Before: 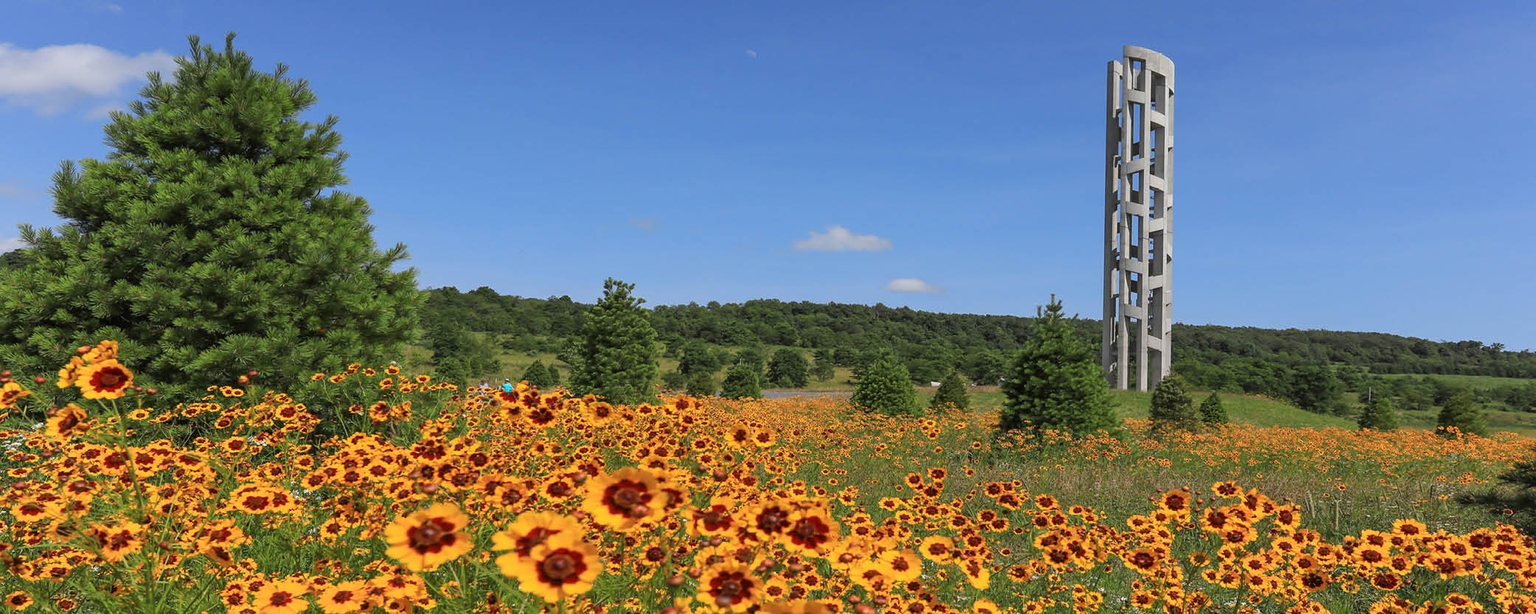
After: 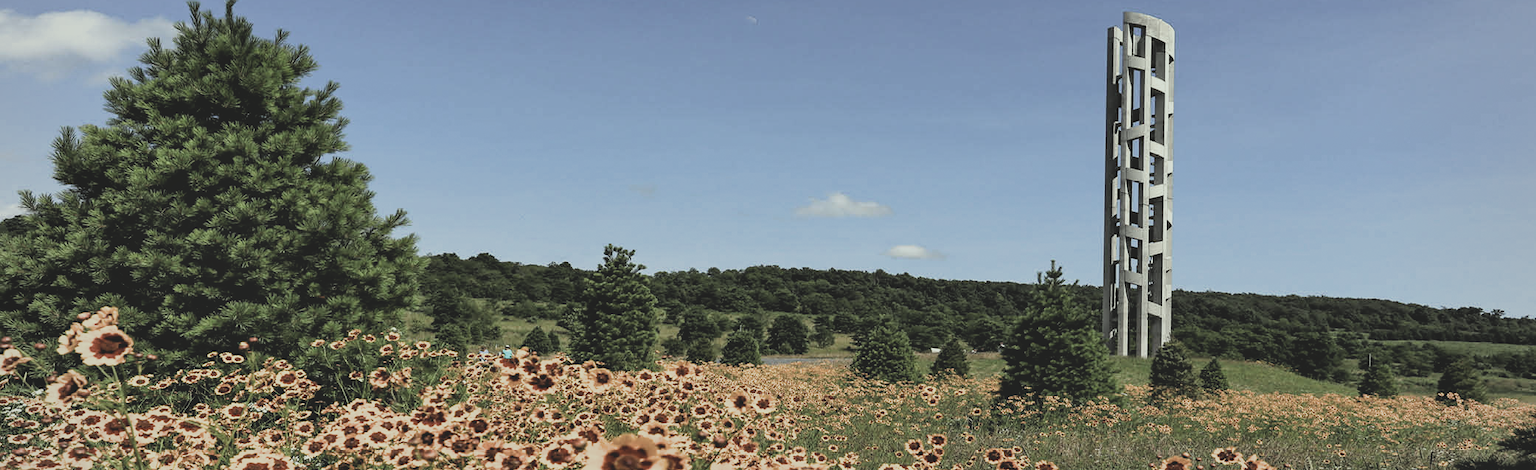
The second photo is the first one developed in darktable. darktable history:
shadows and highlights: shadows 36.76, highlights -27.53, soften with gaussian
vignetting: brightness -0.18, saturation -0.291
filmic rgb: black relative exposure -8.29 EV, white relative exposure 2.2 EV, hardness 7.1, latitude 85.52%, contrast 1.681, highlights saturation mix -3.62%, shadows ↔ highlights balance -2.86%, color science v6 (2022)
color correction: highlights a* -4.7, highlights b* 5.04, saturation 0.952
haze removal: compatibility mode true, adaptive false
crop: top 5.629%, bottom 17.756%
contrast brightness saturation: contrast -0.252, saturation -0.436
